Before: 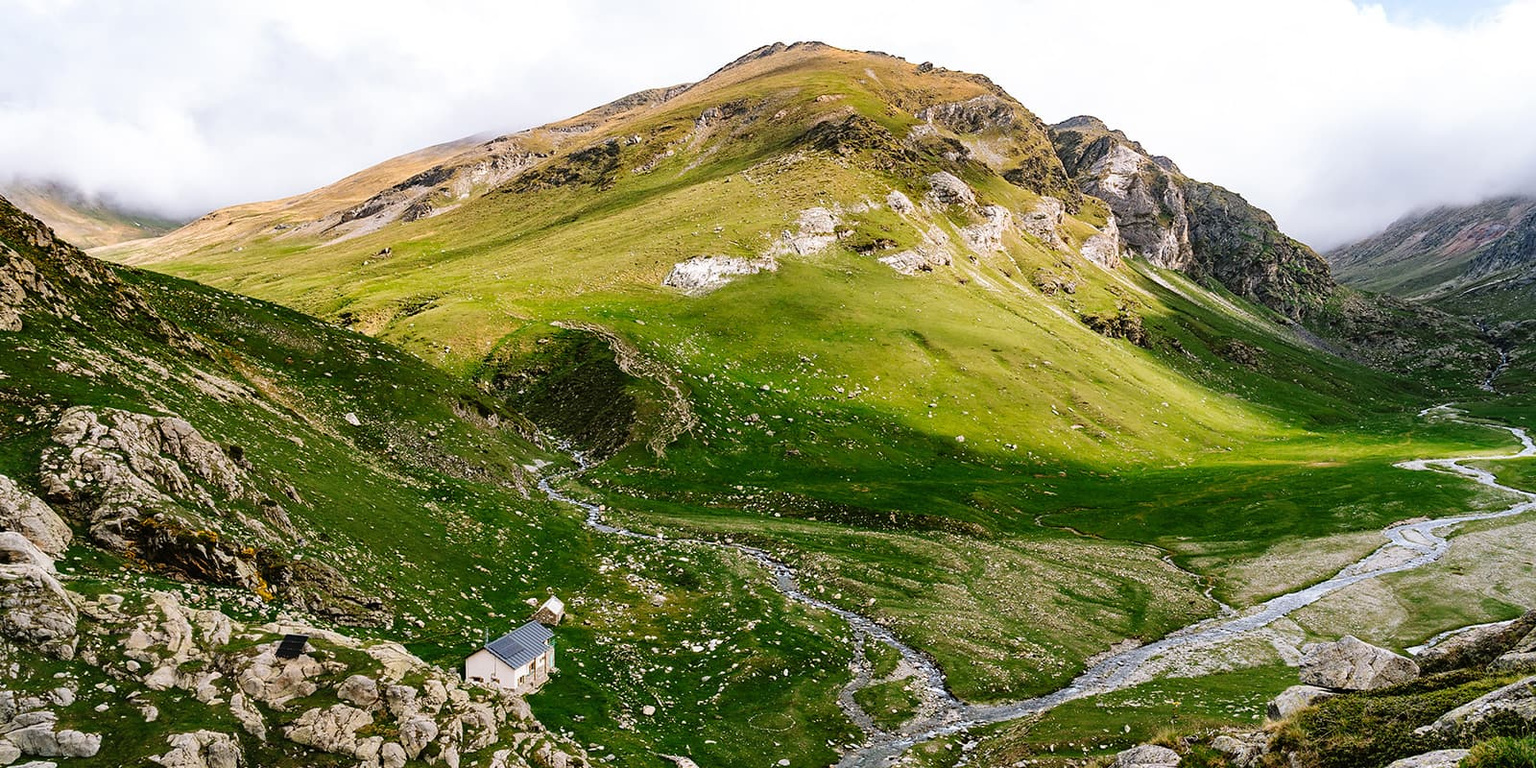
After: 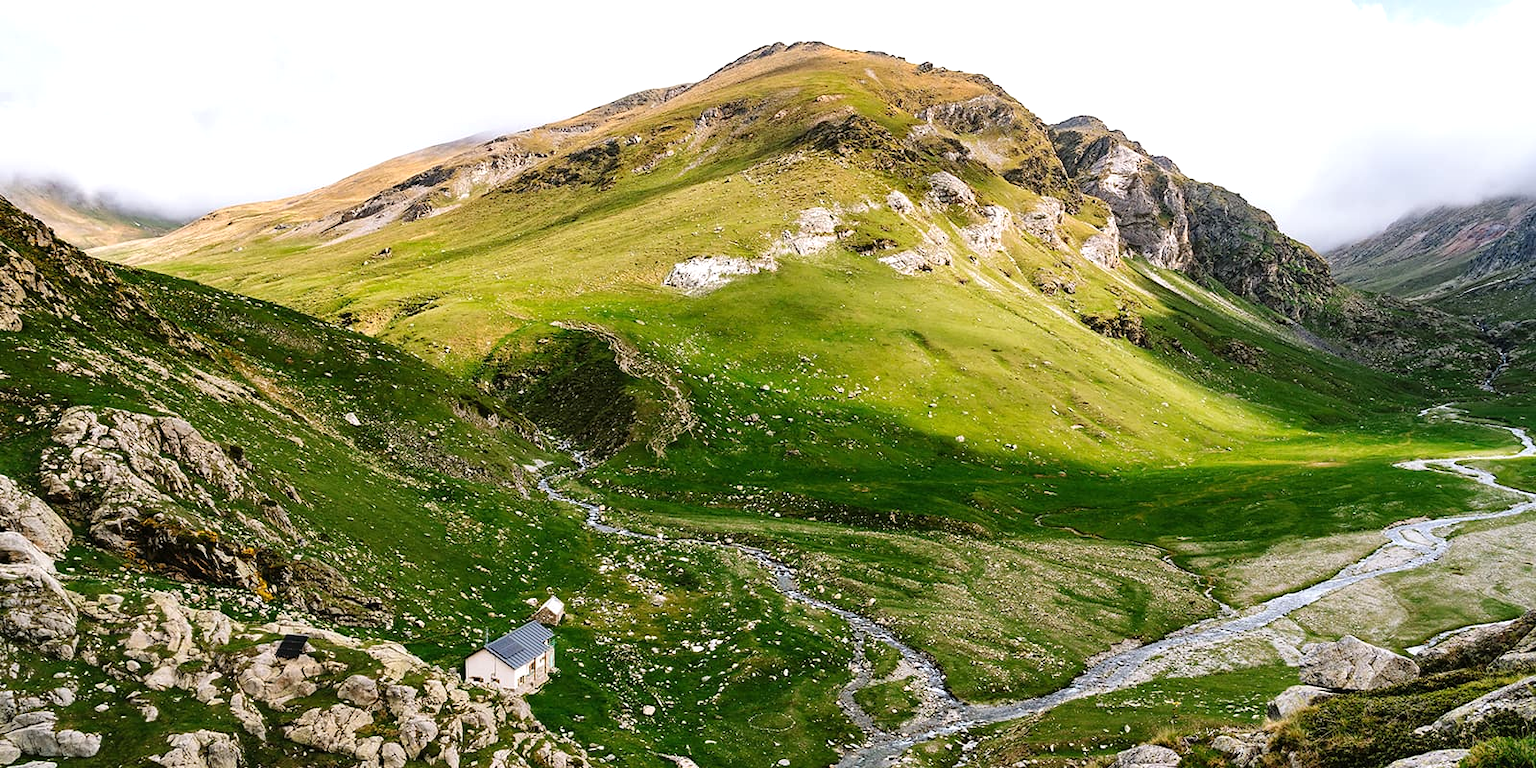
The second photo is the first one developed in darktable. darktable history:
exposure: exposure 0.221 EV, compensate exposure bias true, compensate highlight preservation false
